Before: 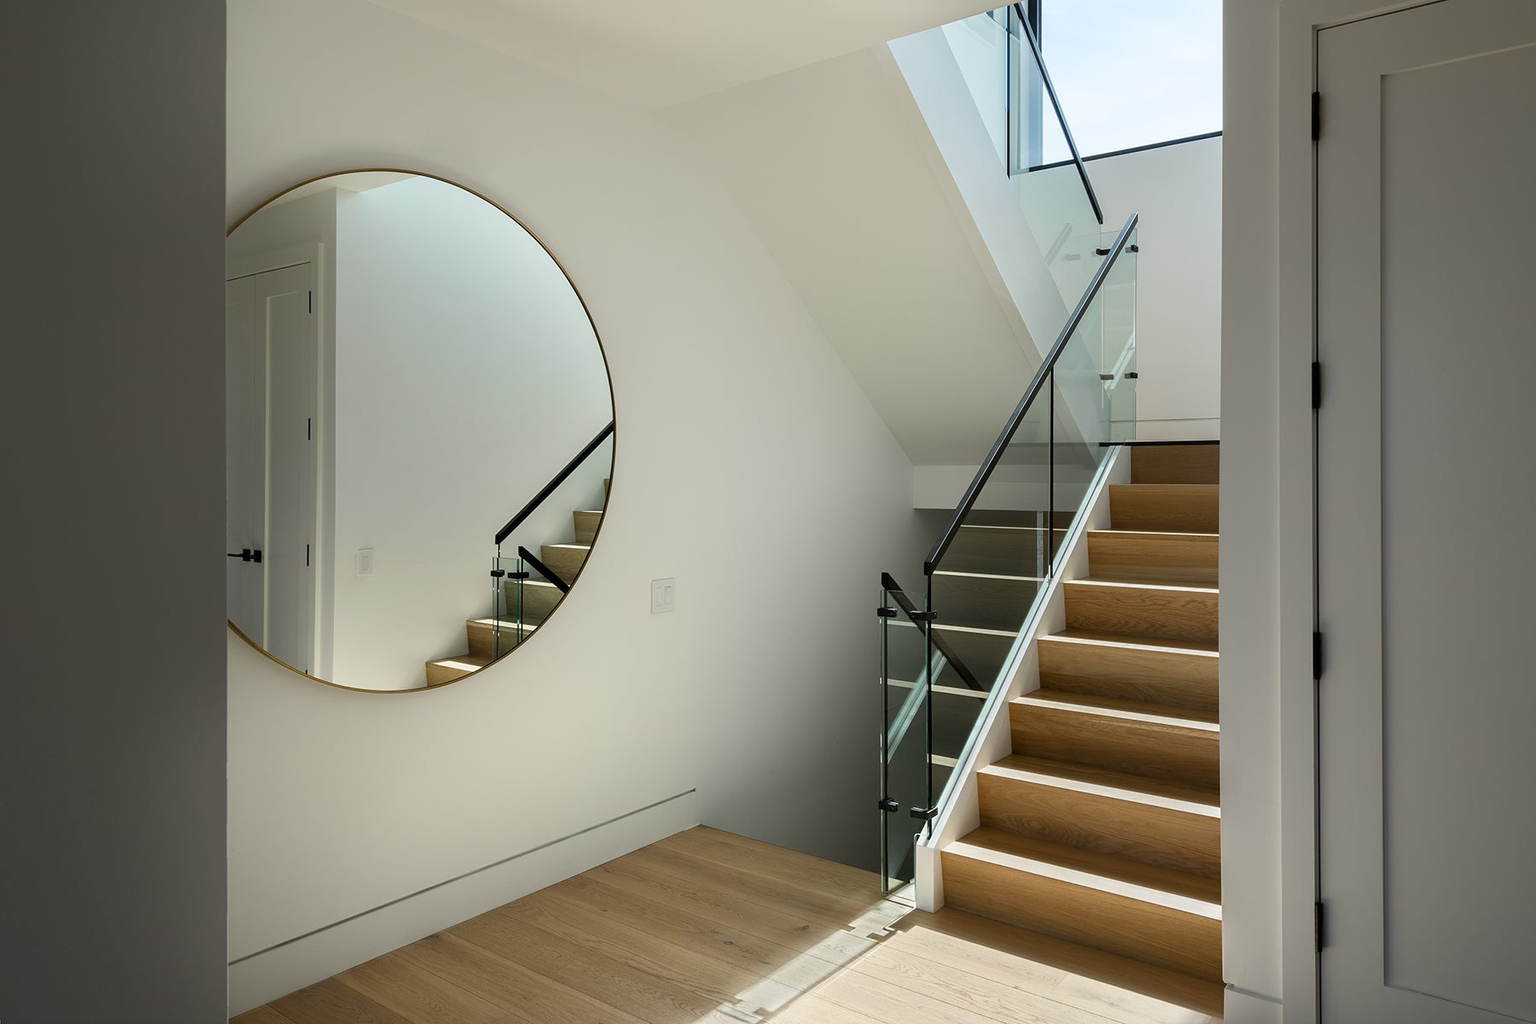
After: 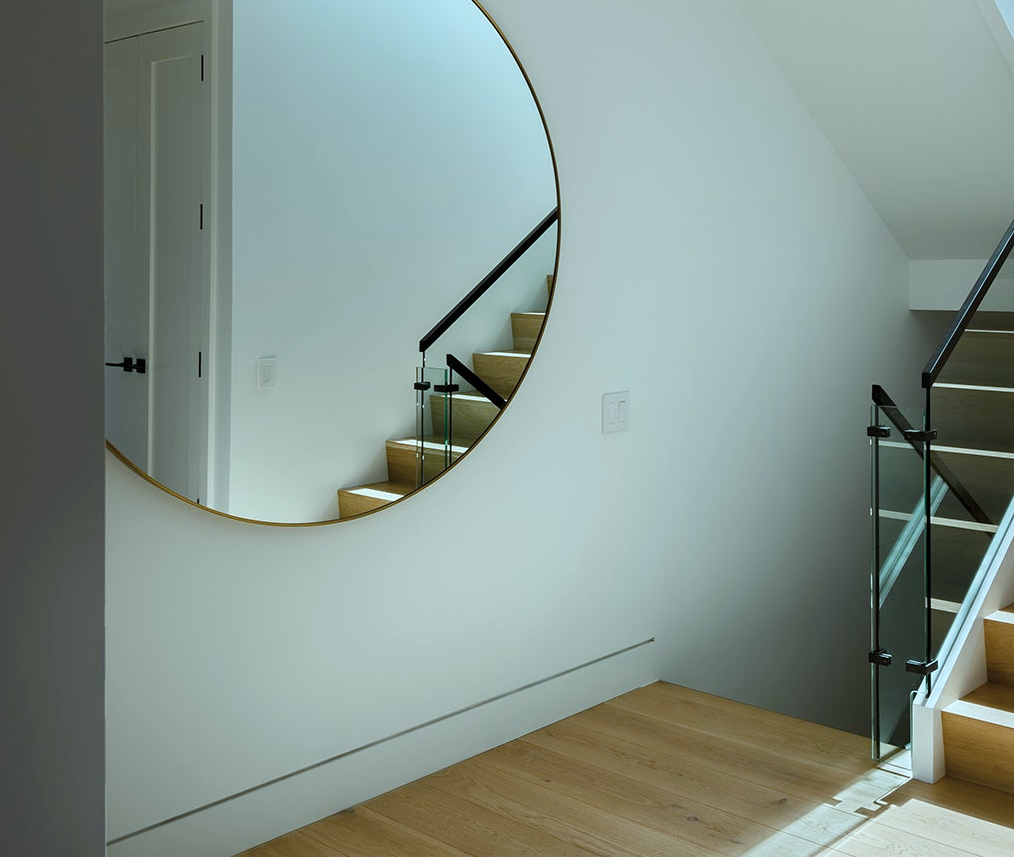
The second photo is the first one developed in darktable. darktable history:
color correction: highlights a* -12.64, highlights b* -18.1, saturation 0.7
crop: left 8.966%, top 23.852%, right 34.699%, bottom 4.703%
color balance rgb: perceptual saturation grading › global saturation 20%, perceptual saturation grading › highlights -25%, perceptual saturation grading › shadows 25%, global vibrance 50%
